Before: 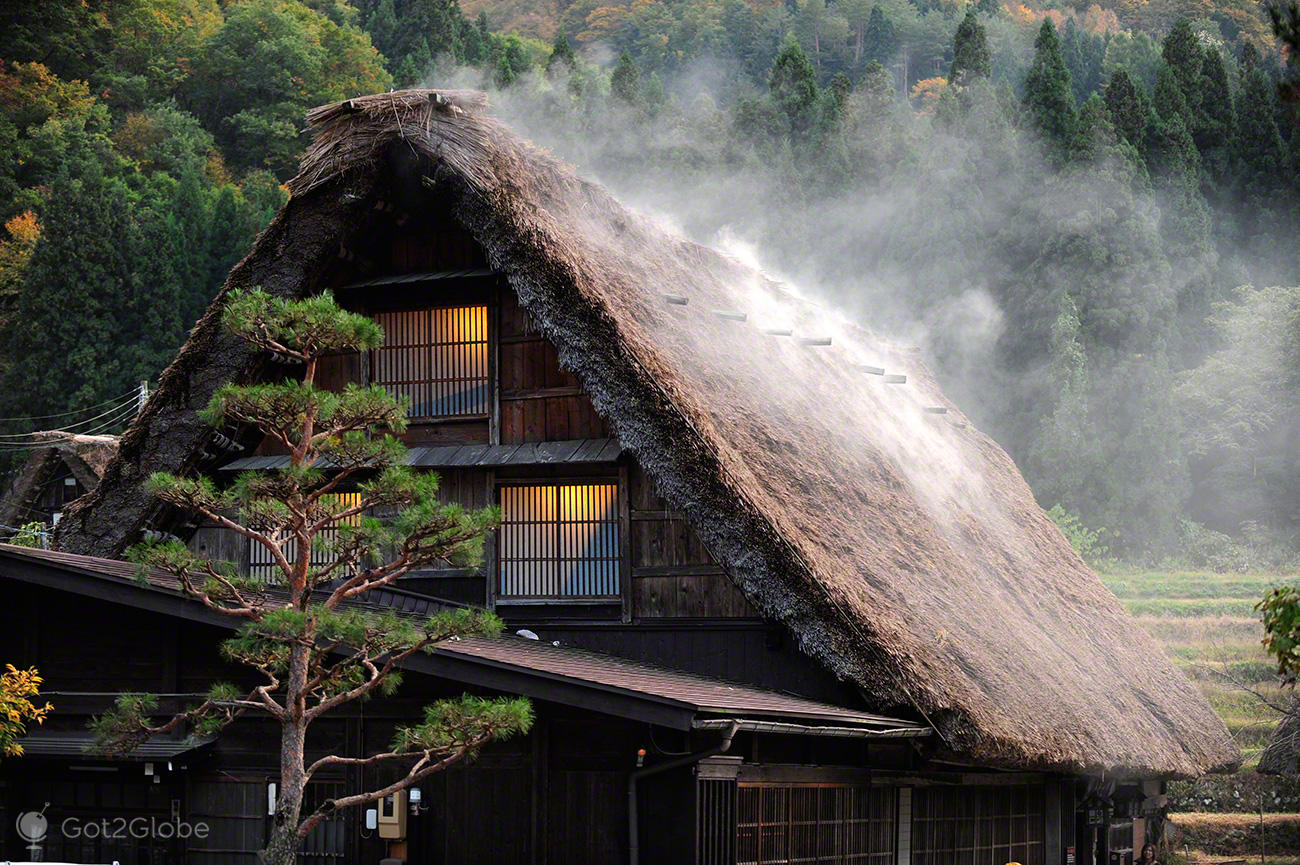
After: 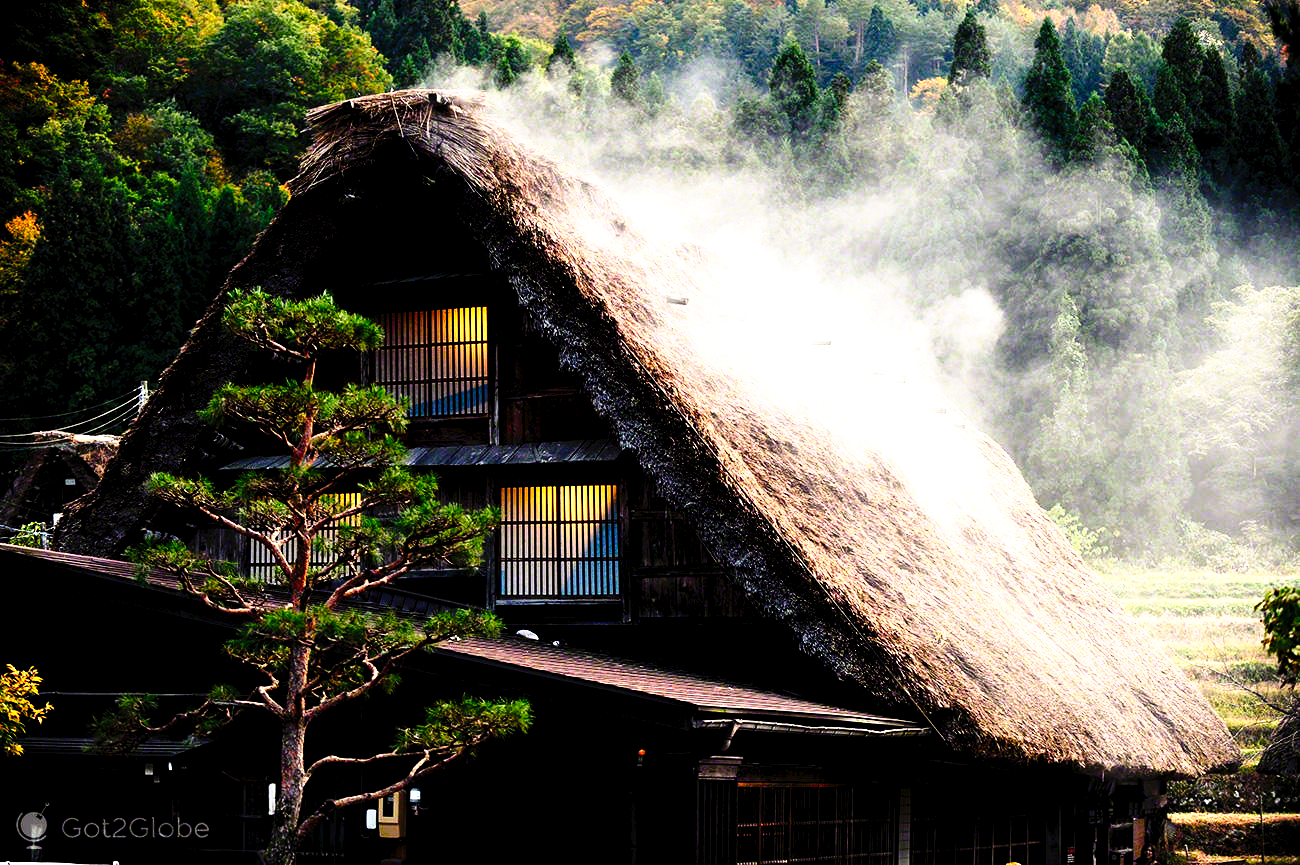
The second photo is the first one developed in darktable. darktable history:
tone curve: curves: ch0 [(0, 0) (0.003, 0.023) (0.011, 0.024) (0.025, 0.028) (0.044, 0.035) (0.069, 0.043) (0.1, 0.052) (0.136, 0.063) (0.177, 0.094) (0.224, 0.145) (0.277, 0.209) (0.335, 0.281) (0.399, 0.364) (0.468, 0.453) (0.543, 0.553) (0.623, 0.66) (0.709, 0.767) (0.801, 0.88) (0.898, 0.968) (1, 1)], preserve colors none
tone equalizer: -8 EV -1.08 EV, -7 EV -1.01 EV, -6 EV -0.867 EV, -5 EV -0.578 EV, -3 EV 0.578 EV, -2 EV 0.867 EV, -1 EV 1.01 EV, +0 EV 1.08 EV, edges refinement/feathering 500, mask exposure compensation -1.57 EV, preserve details no
color balance rgb: shadows lift › chroma 3%, shadows lift › hue 280.8°, power › hue 330°, highlights gain › chroma 3%, highlights gain › hue 75.6°, global offset › luminance -1%, perceptual saturation grading › global saturation 20%, perceptual saturation grading › highlights -25%, perceptual saturation grading › shadows 50%, global vibrance 20%
